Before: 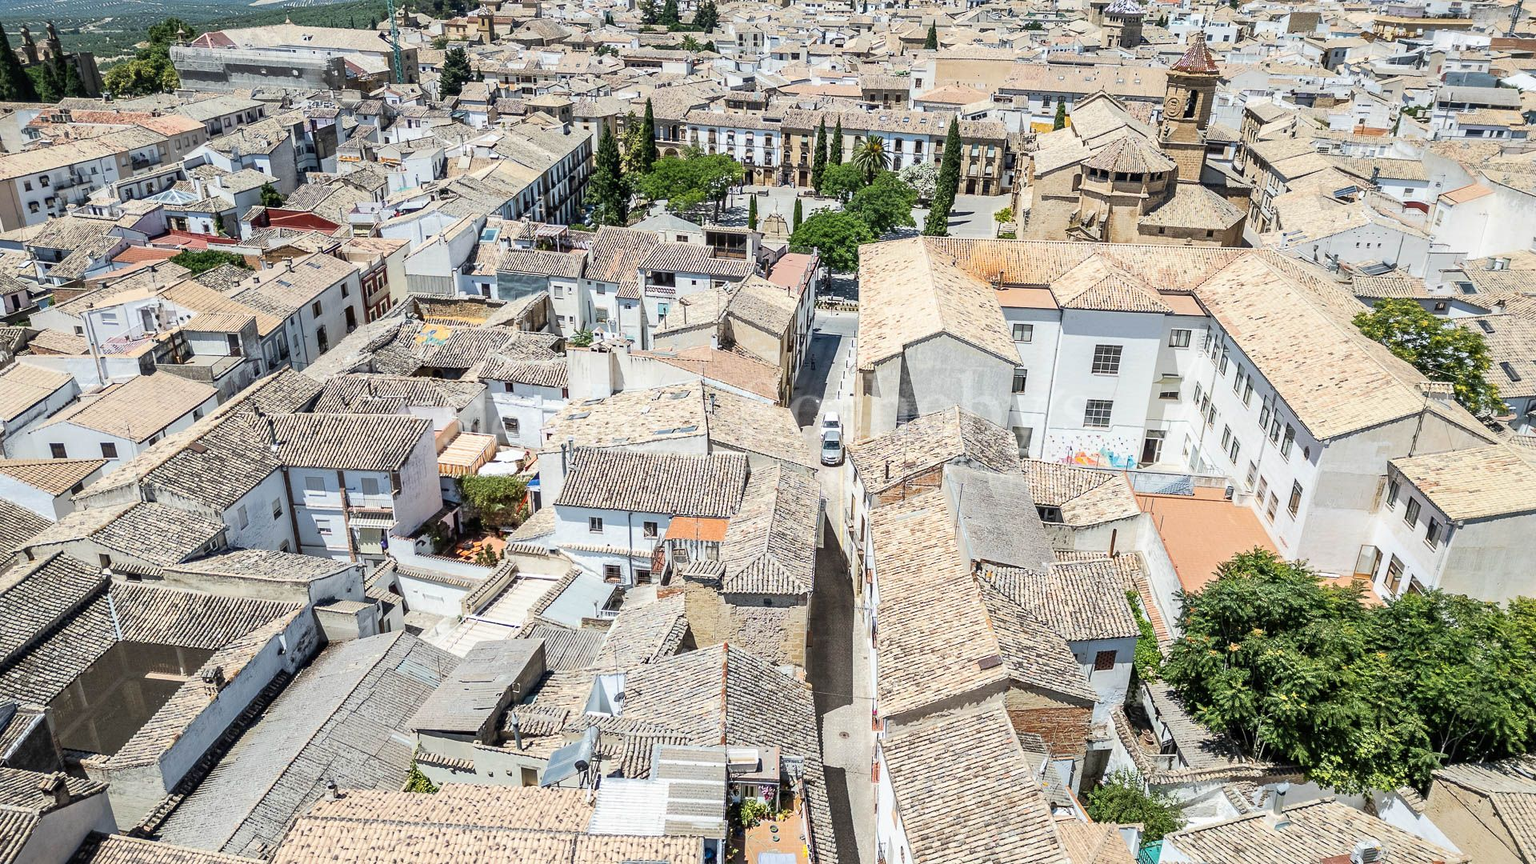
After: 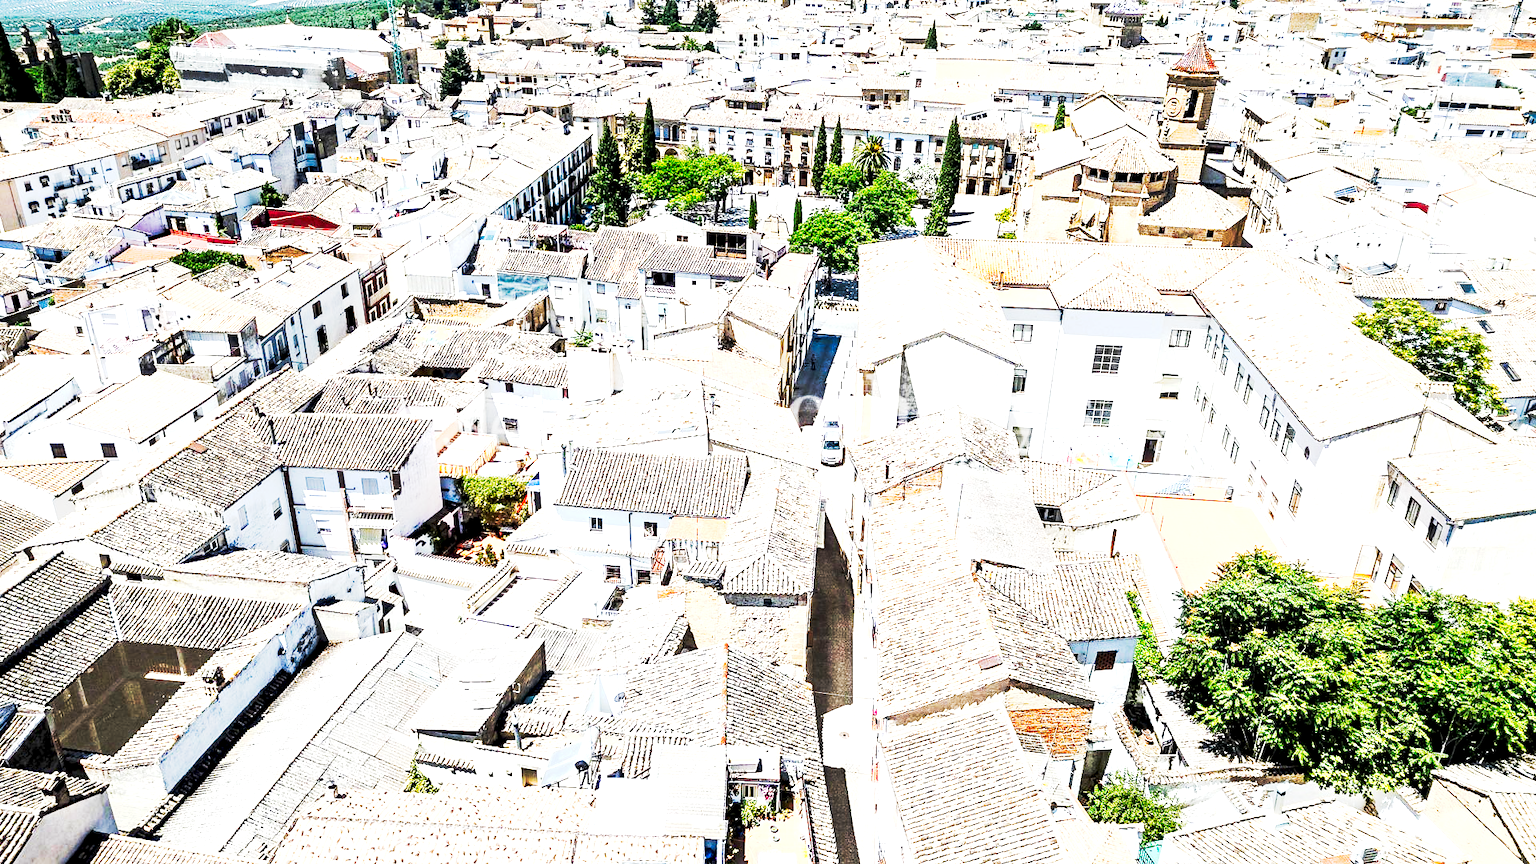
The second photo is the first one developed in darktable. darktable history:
exposure: black level correction 0.011, exposure 1.078 EV, compensate exposure bias true, compensate highlight preservation false
tone curve: curves: ch0 [(0, 0) (0.427, 0.375) (0.616, 0.801) (1, 1)], preserve colors none
